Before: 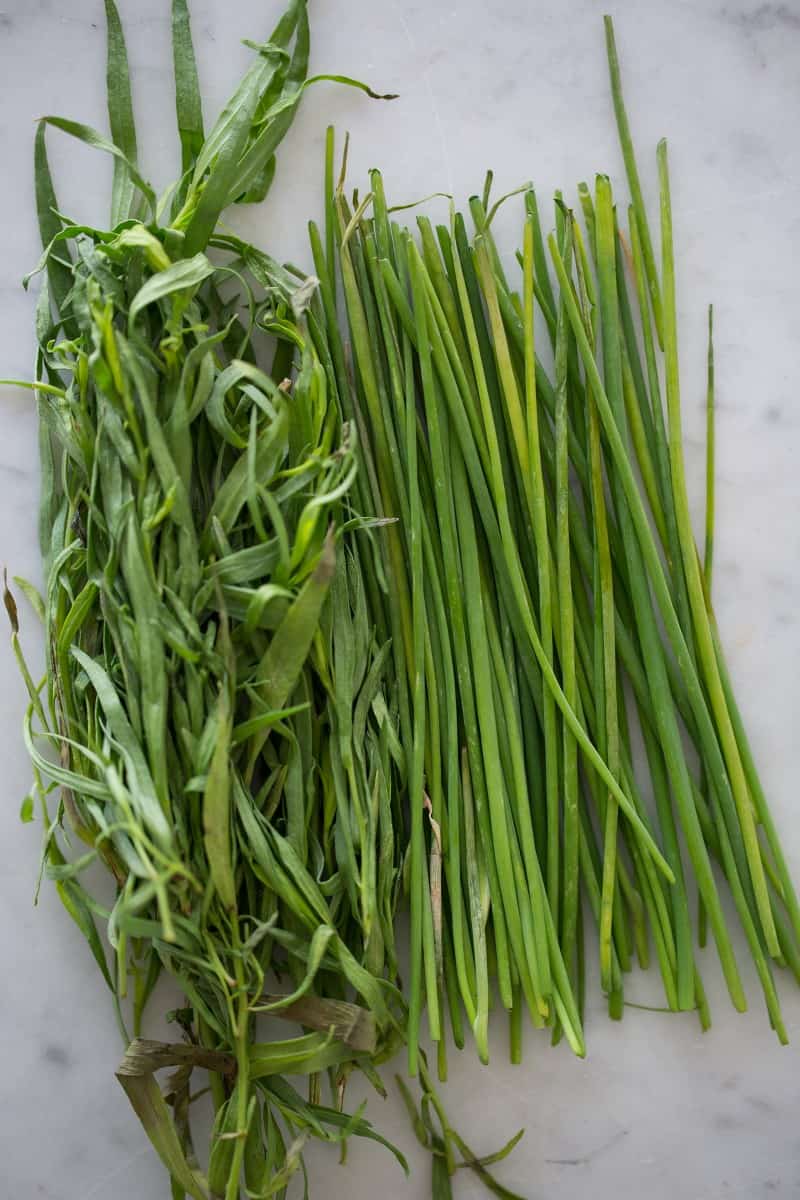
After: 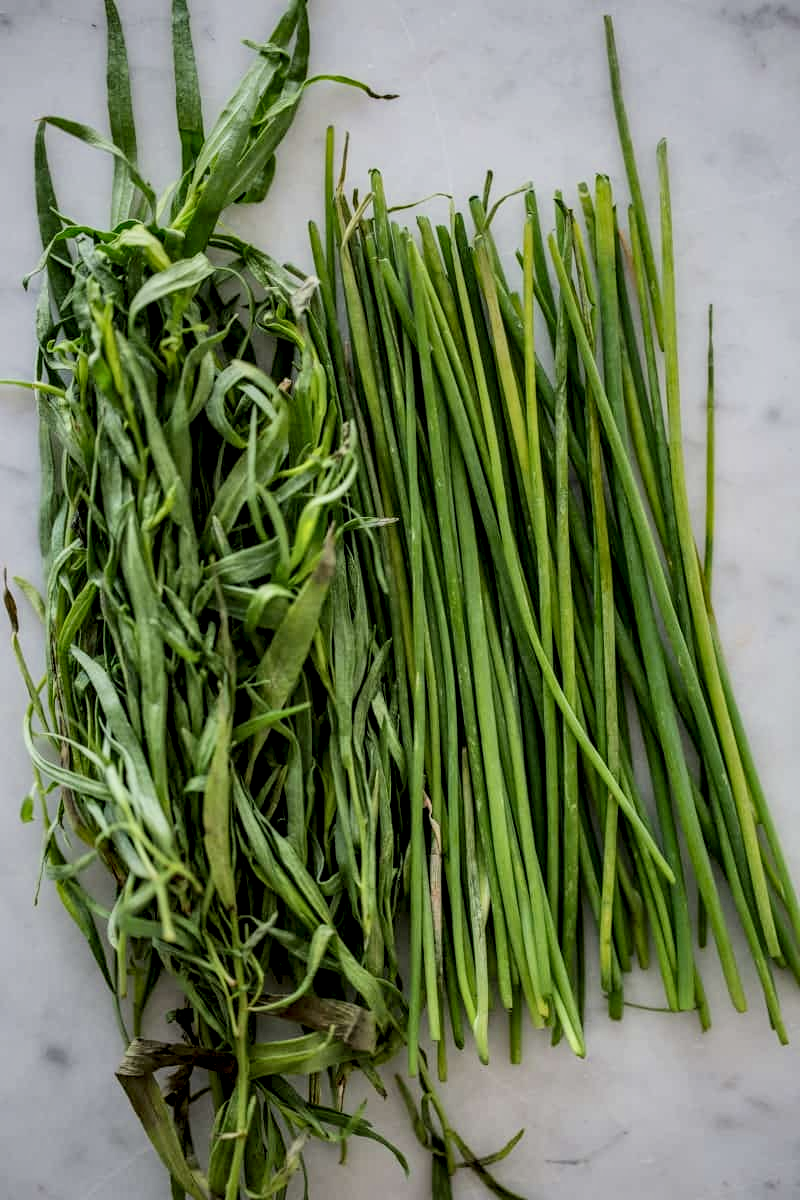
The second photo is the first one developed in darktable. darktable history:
filmic rgb: black relative exposure -7.65 EV, white relative exposure 4.56 EV, hardness 3.61, contrast 0.99, color science v6 (2022)
local contrast: highlights 1%, shadows 6%, detail 182%
